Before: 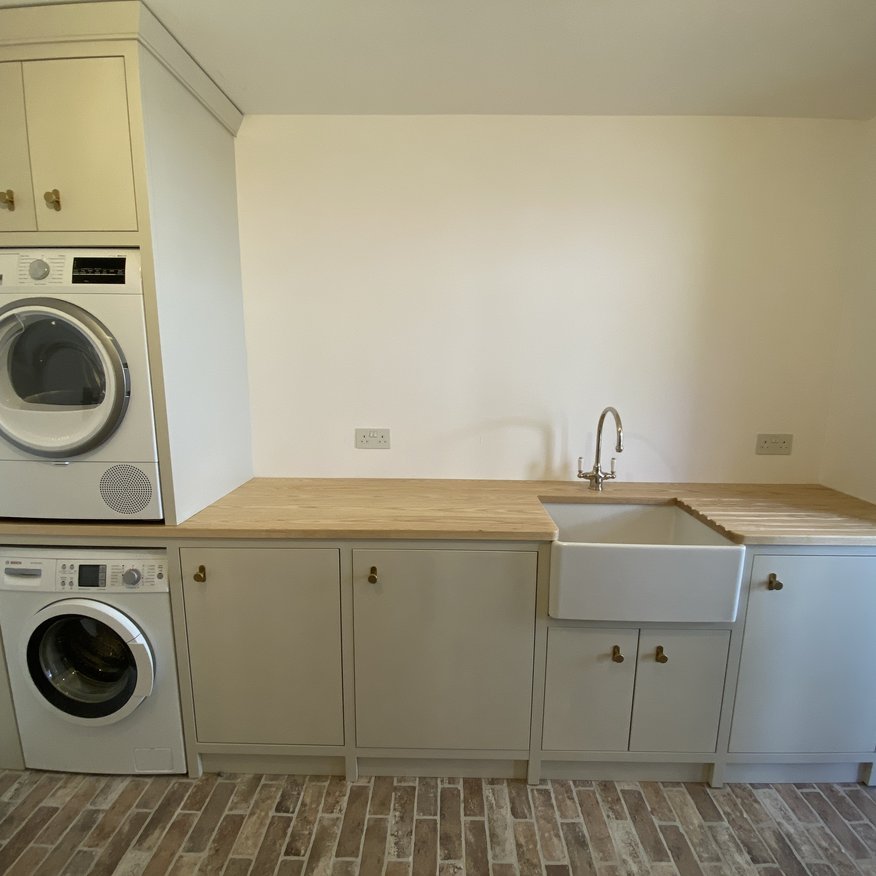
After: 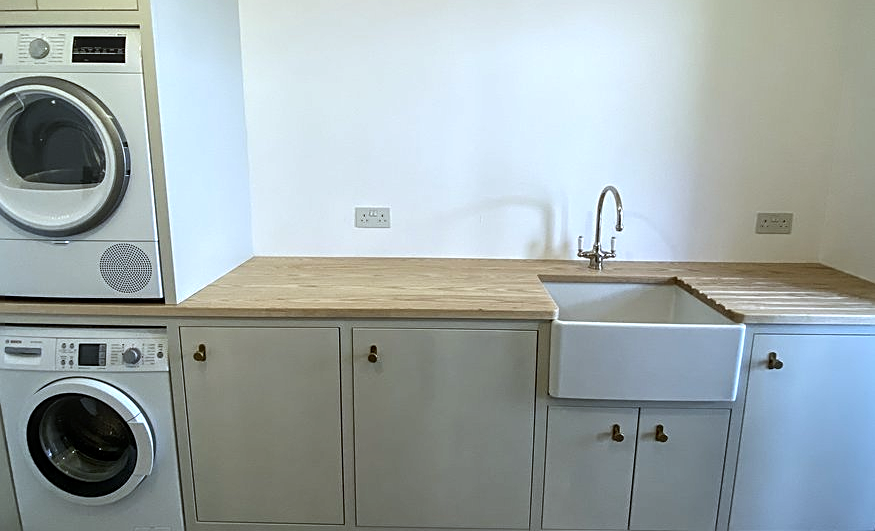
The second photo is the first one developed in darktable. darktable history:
local contrast: on, module defaults
tone equalizer: -8 EV -0.417 EV, -7 EV -0.389 EV, -6 EV -0.333 EV, -5 EV -0.222 EV, -3 EV 0.222 EV, -2 EV 0.333 EV, -1 EV 0.389 EV, +0 EV 0.417 EV, edges refinement/feathering 500, mask exposure compensation -1.57 EV, preserve details no
crop and rotate: top 25.357%, bottom 13.942%
sharpen: on, module defaults
color calibration: x 0.38, y 0.39, temperature 4086.04 K
exposure: exposure 0.02 EV, compensate highlight preservation false
